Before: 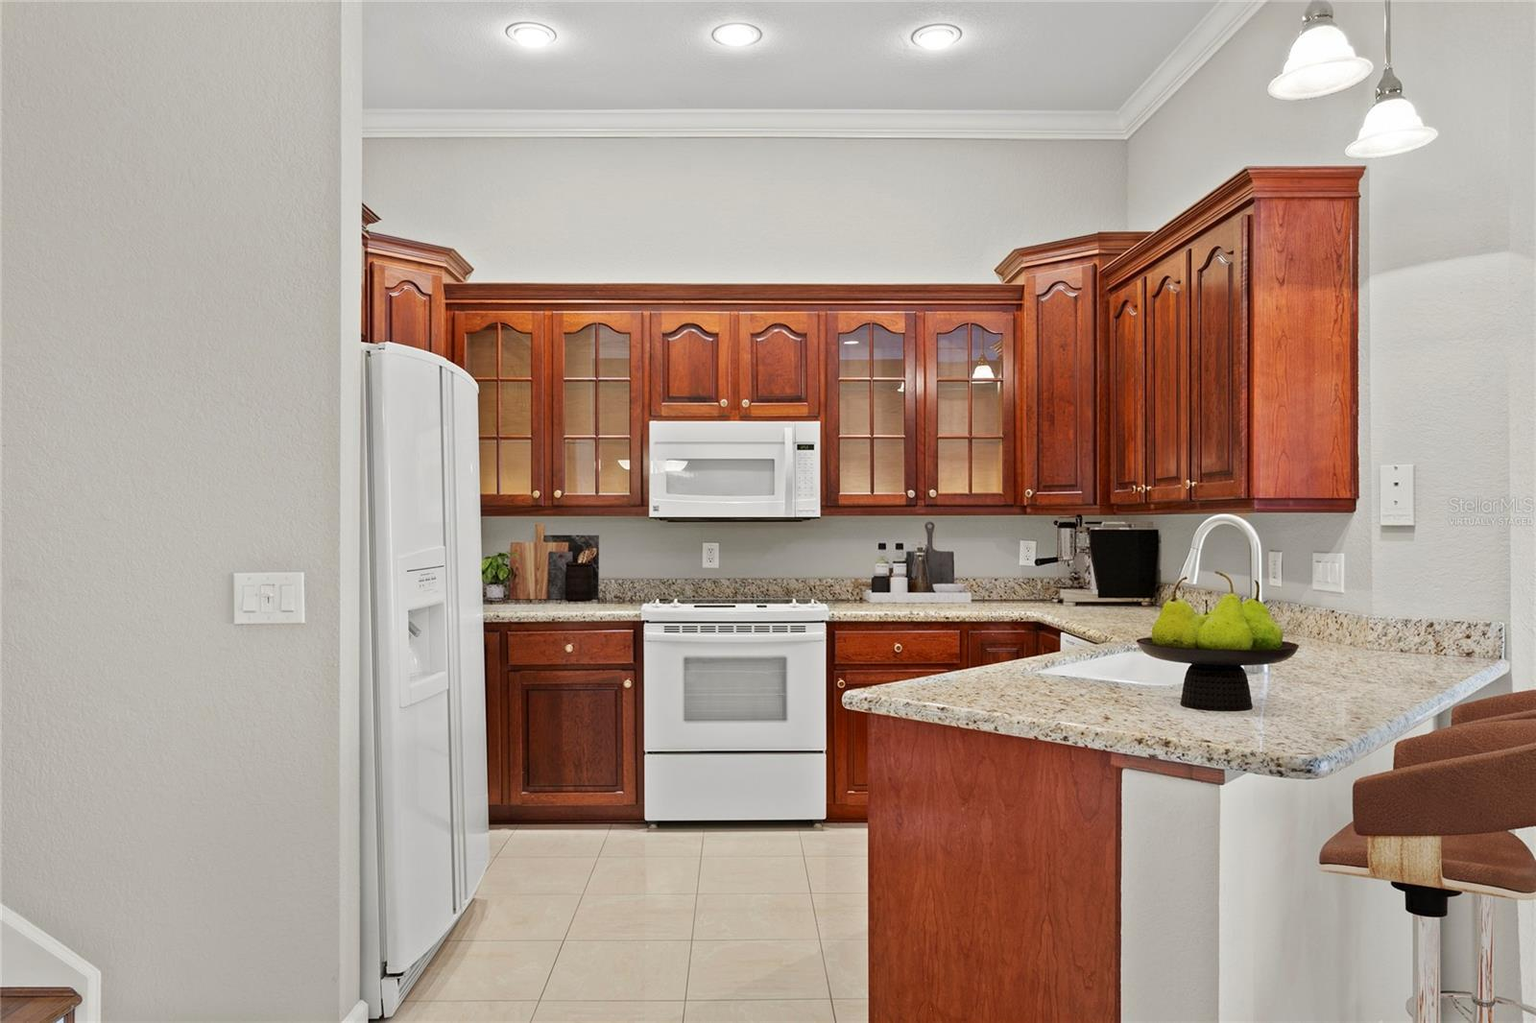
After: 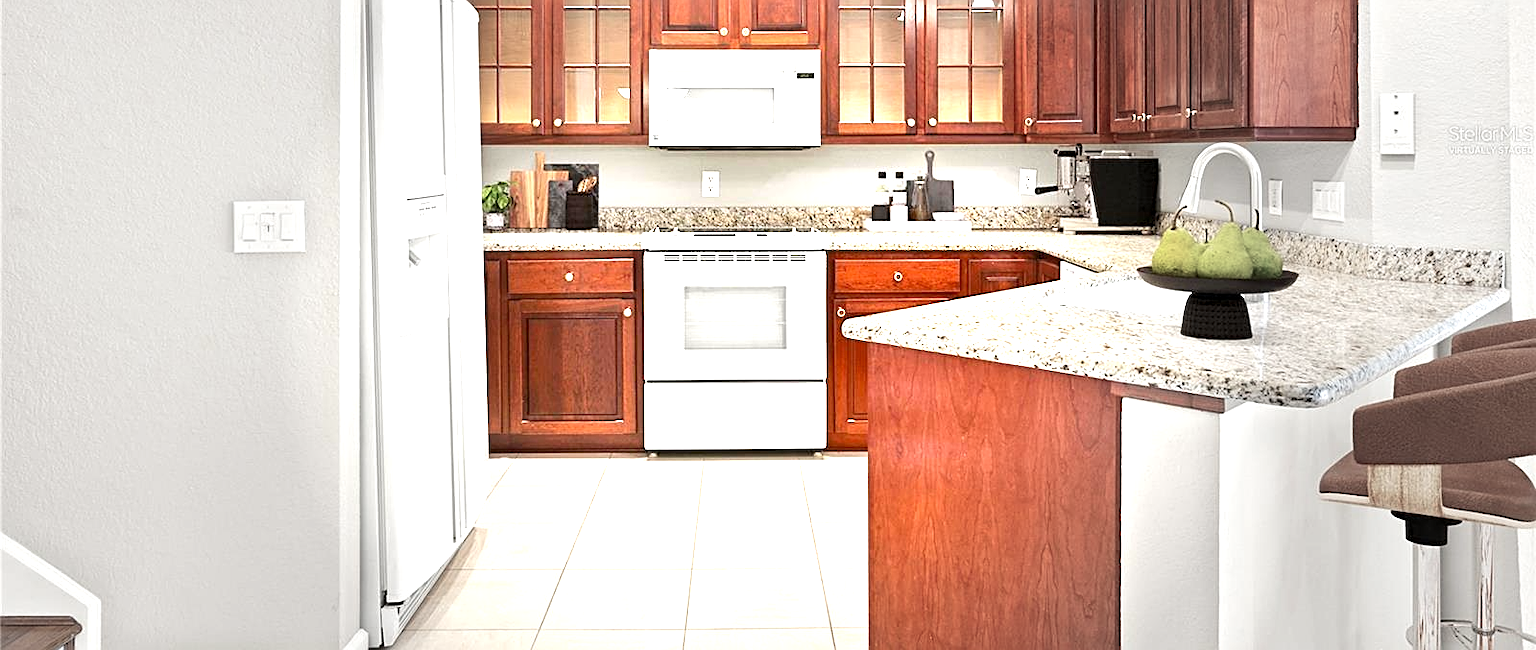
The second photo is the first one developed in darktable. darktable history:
sharpen: on, module defaults
crop and rotate: top 36.335%
exposure: black level correction 0.001, exposure 1.719 EV, compensate highlight preservation false
vignetting: fall-off start 30.84%, fall-off radius 33.61%
